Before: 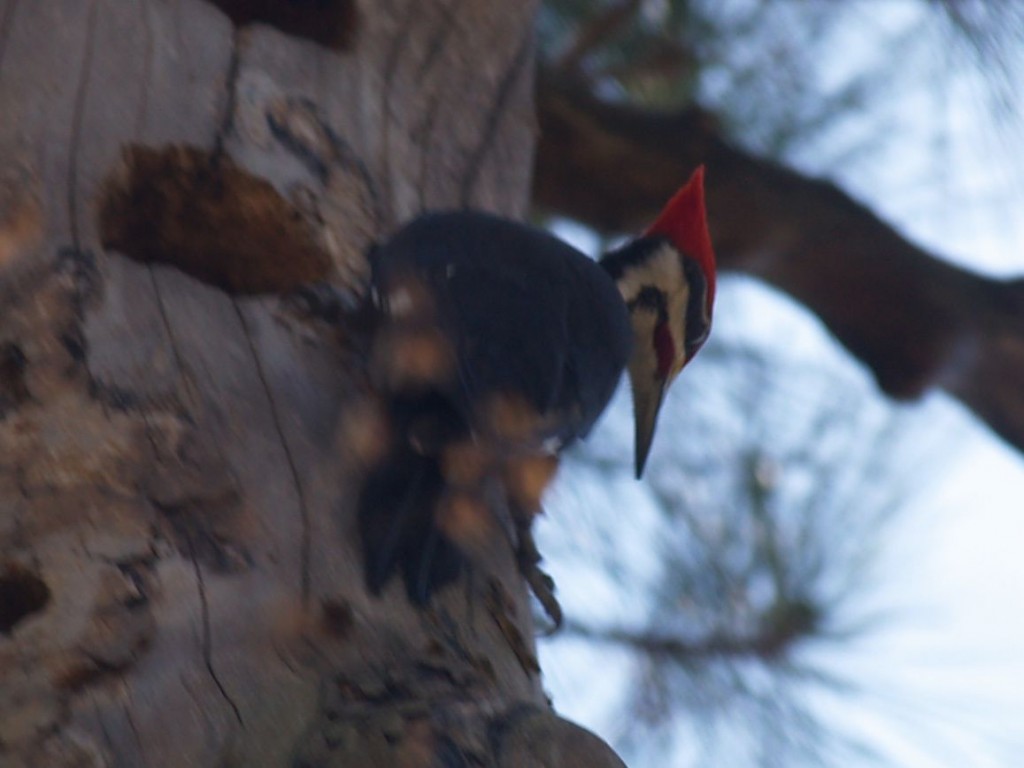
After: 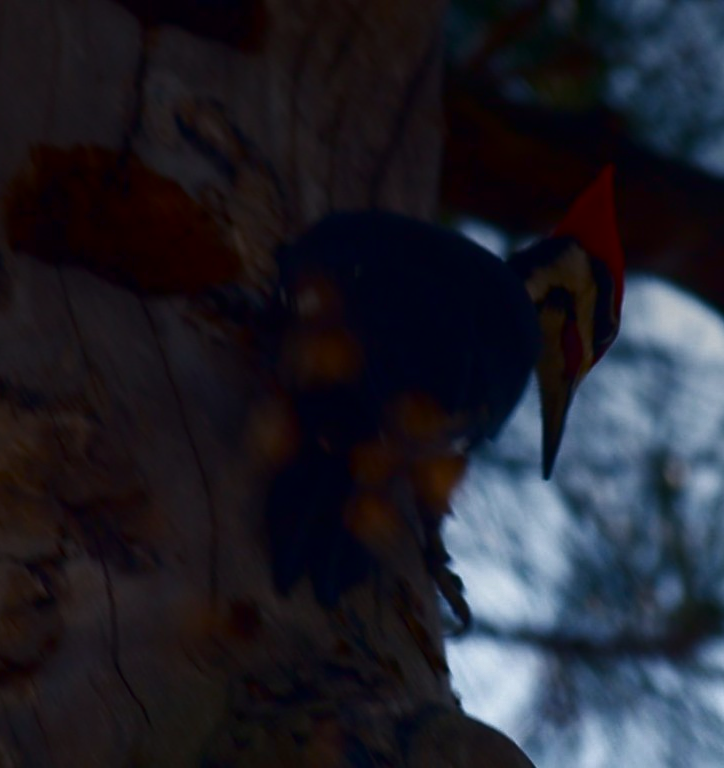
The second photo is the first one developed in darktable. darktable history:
crop and rotate: left 9.061%, right 20.142%
contrast brightness saturation: brightness -0.52
graduated density: on, module defaults
